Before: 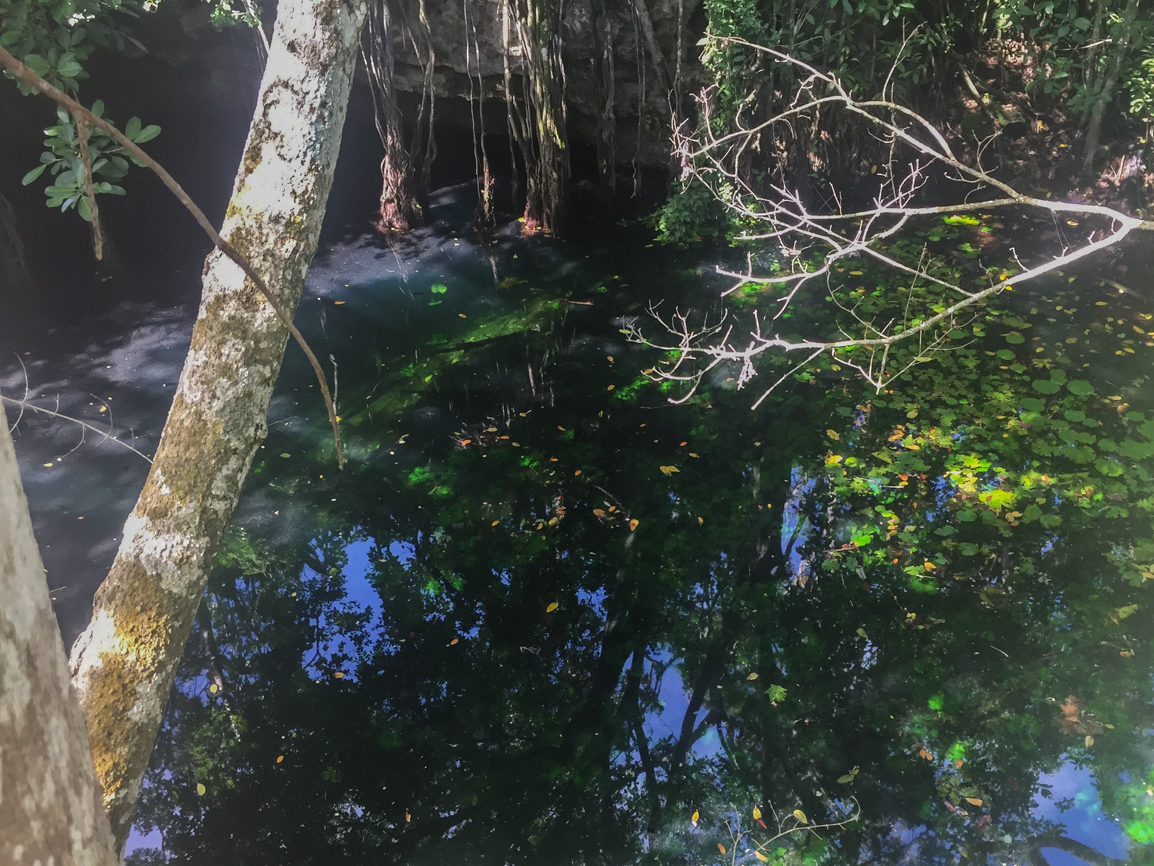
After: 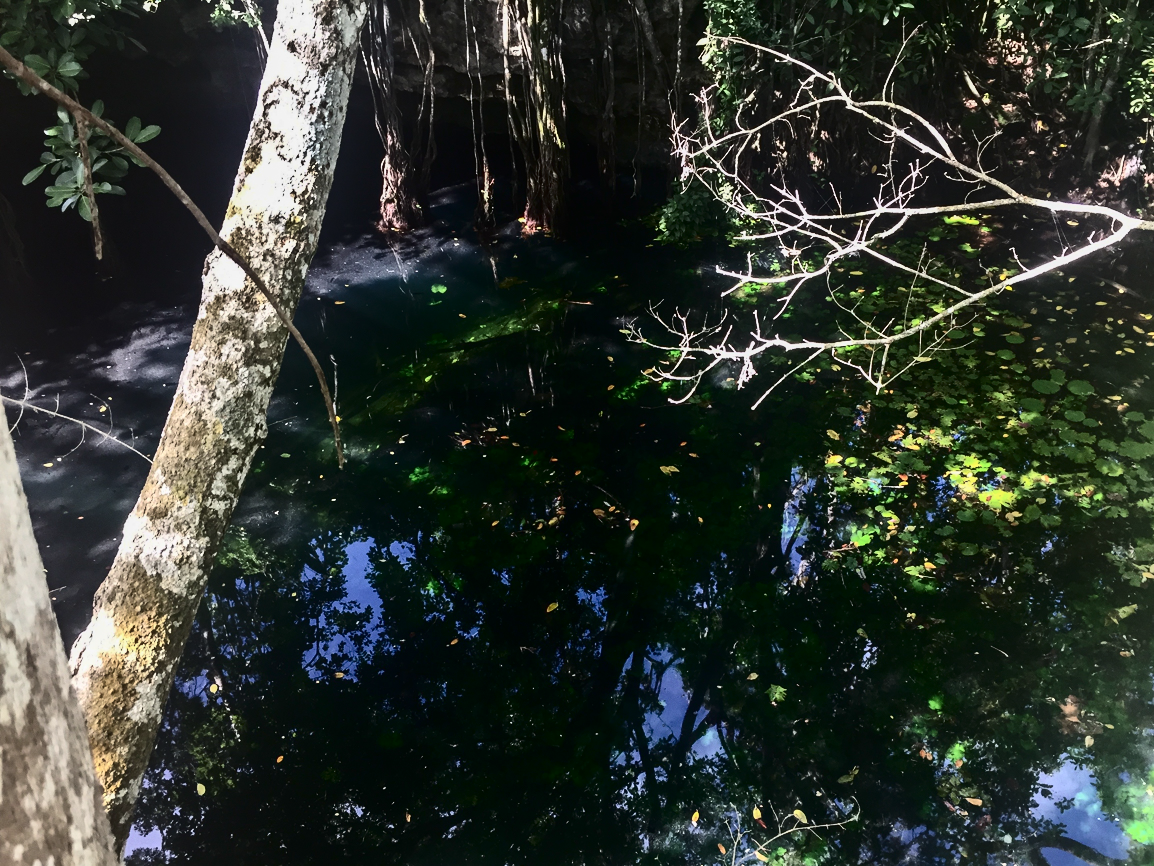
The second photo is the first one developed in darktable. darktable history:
contrast brightness saturation: contrast 0.5, saturation -0.1
